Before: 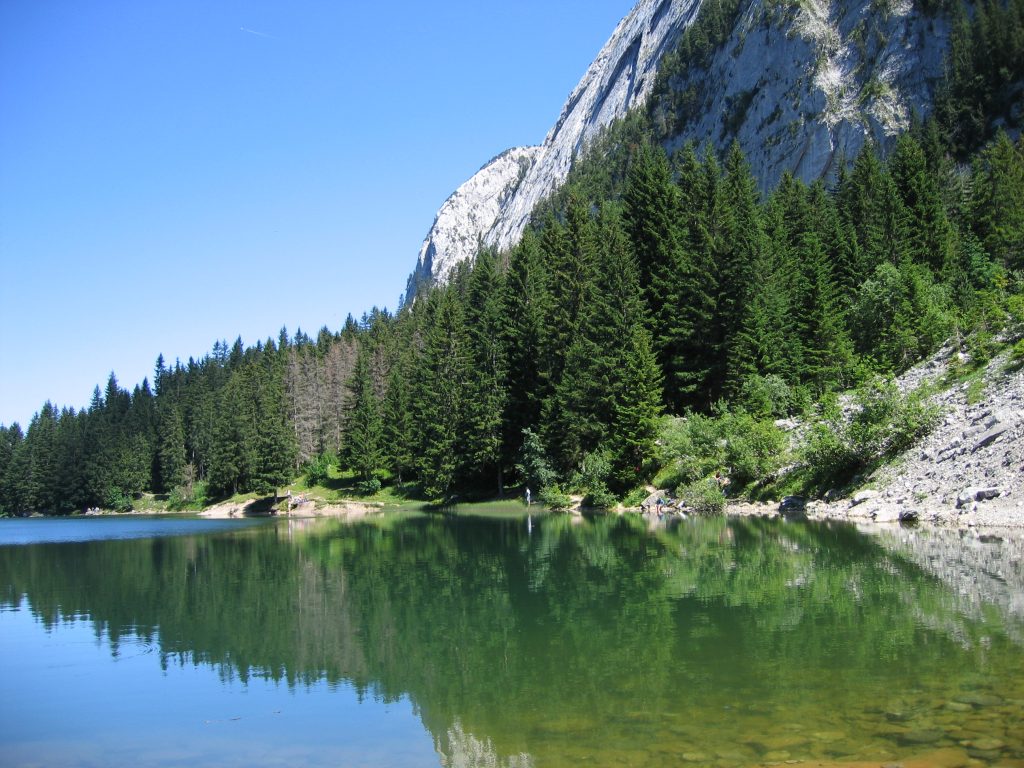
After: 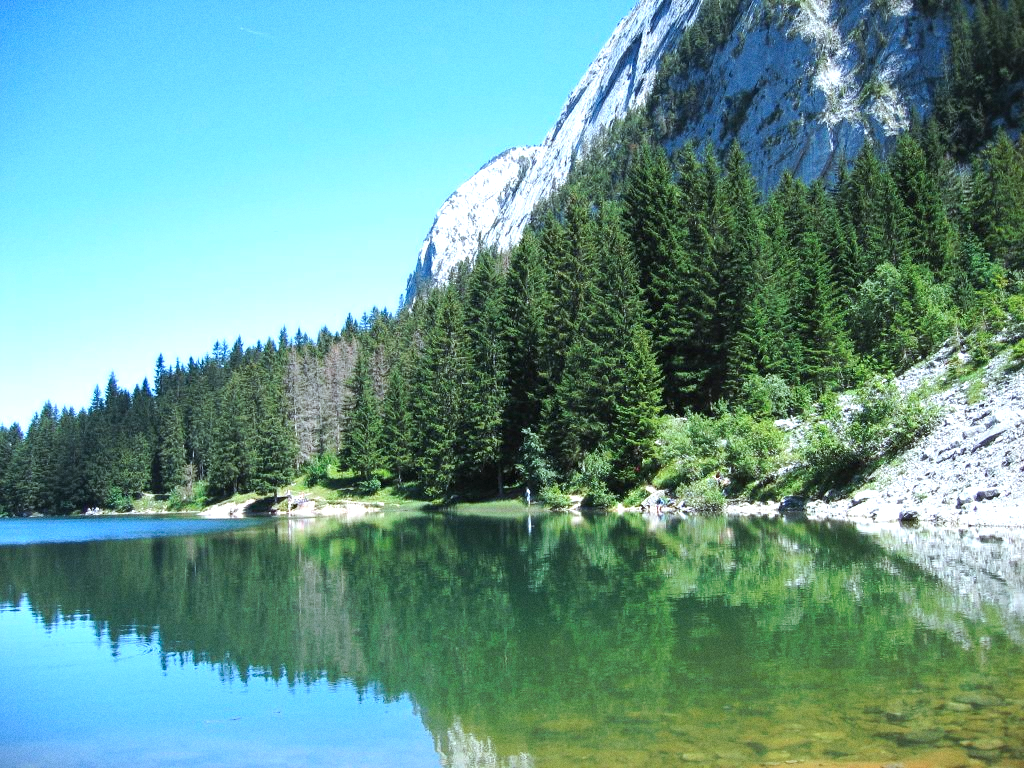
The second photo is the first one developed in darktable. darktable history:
exposure: black level correction 0, exposure 0.7 EV, compensate highlight preservation false
grain: on, module defaults
tone curve: curves: ch0 [(0, 0) (0.003, 0.003) (0.011, 0.011) (0.025, 0.024) (0.044, 0.043) (0.069, 0.068) (0.1, 0.097) (0.136, 0.132) (0.177, 0.173) (0.224, 0.219) (0.277, 0.27) (0.335, 0.327) (0.399, 0.389) (0.468, 0.457) (0.543, 0.549) (0.623, 0.628) (0.709, 0.713) (0.801, 0.803) (0.898, 0.899) (1, 1)], preserve colors none
color correction: highlights a* -4.18, highlights b* -10.81
